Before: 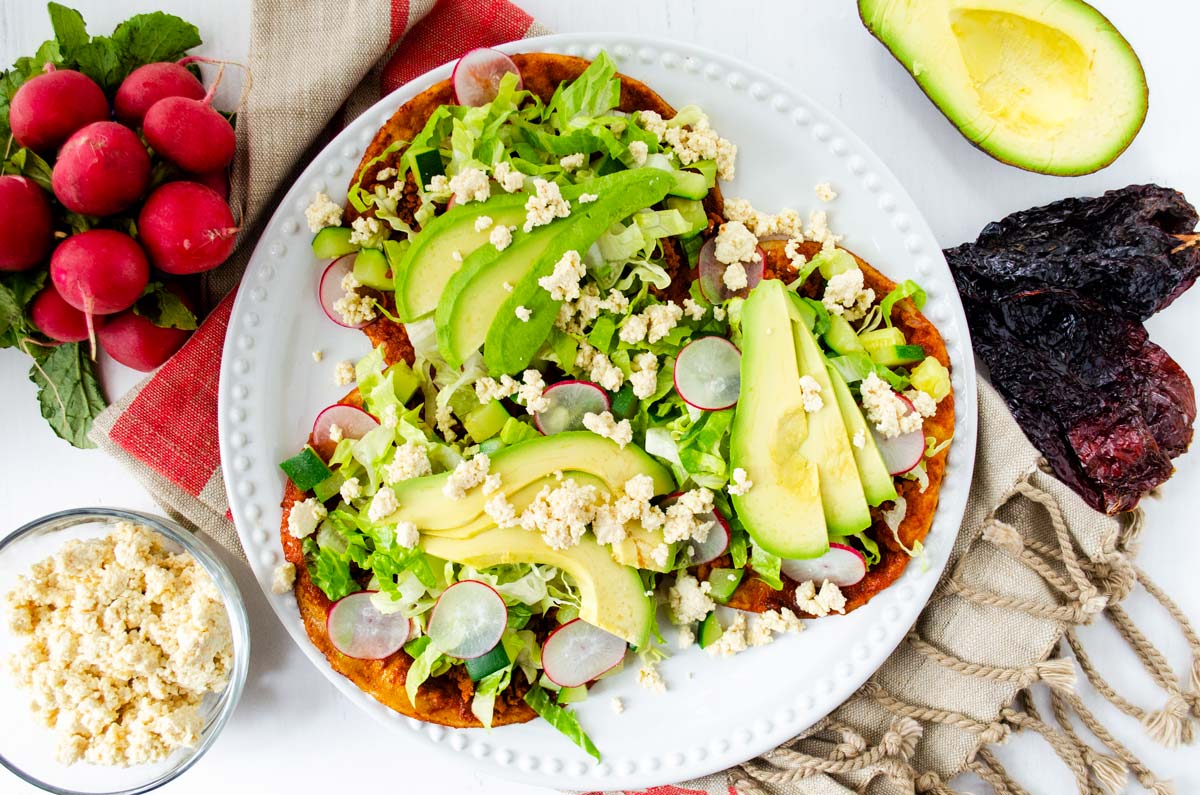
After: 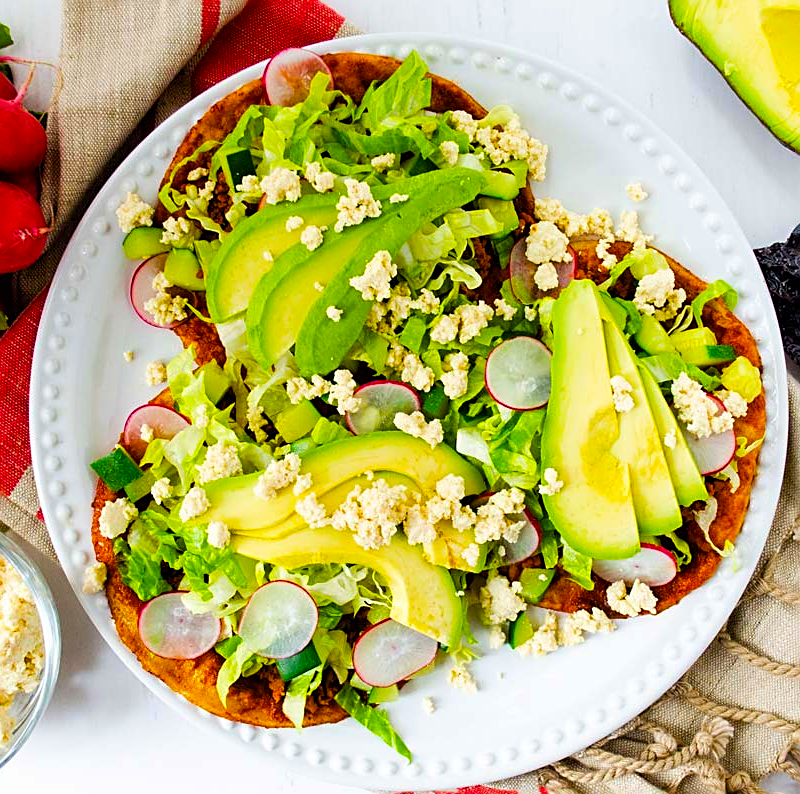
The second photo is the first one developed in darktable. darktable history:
crop and rotate: left 15.754%, right 17.579%
sharpen: on, module defaults
color balance rgb: linear chroma grading › global chroma 15%, perceptual saturation grading › global saturation 30%
